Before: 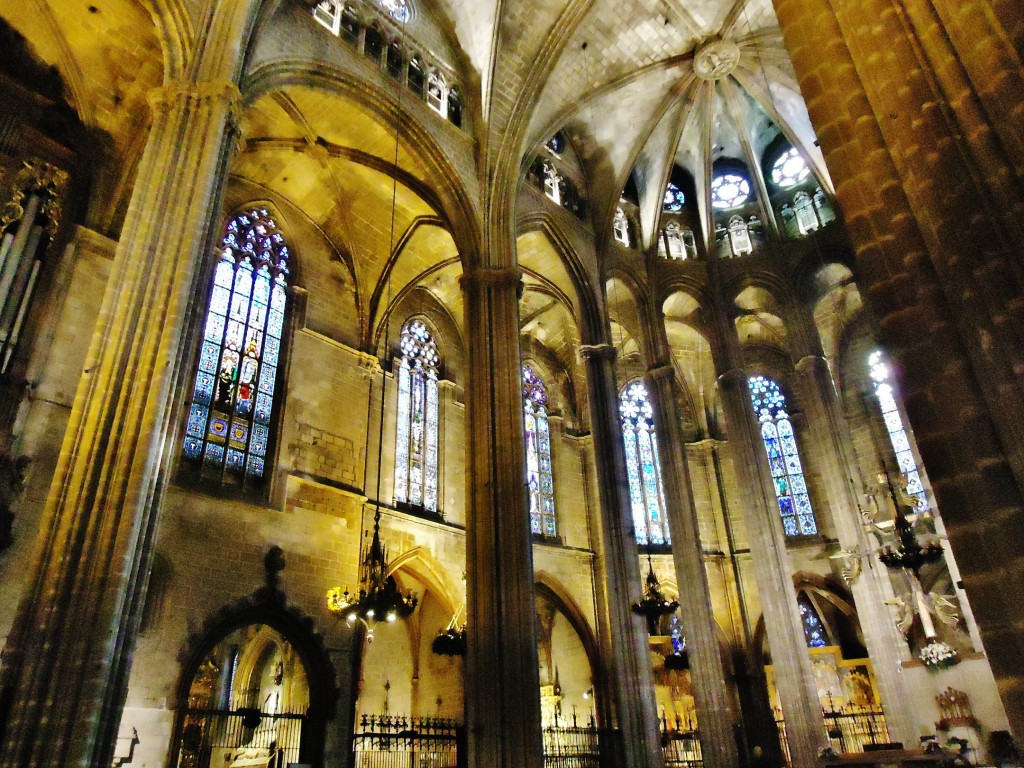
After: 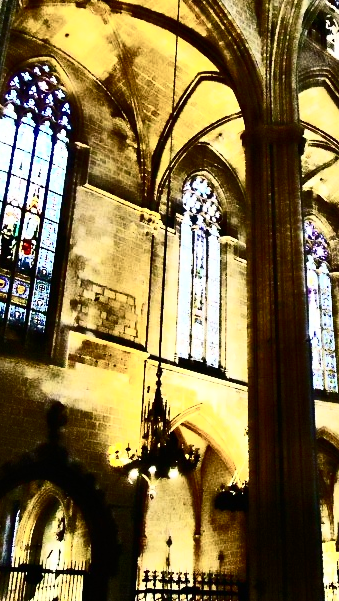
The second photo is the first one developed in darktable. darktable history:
crop and rotate: left 21.339%, top 18.755%, right 45.495%, bottom 2.97%
contrast brightness saturation: contrast 0.948, brightness 0.192
